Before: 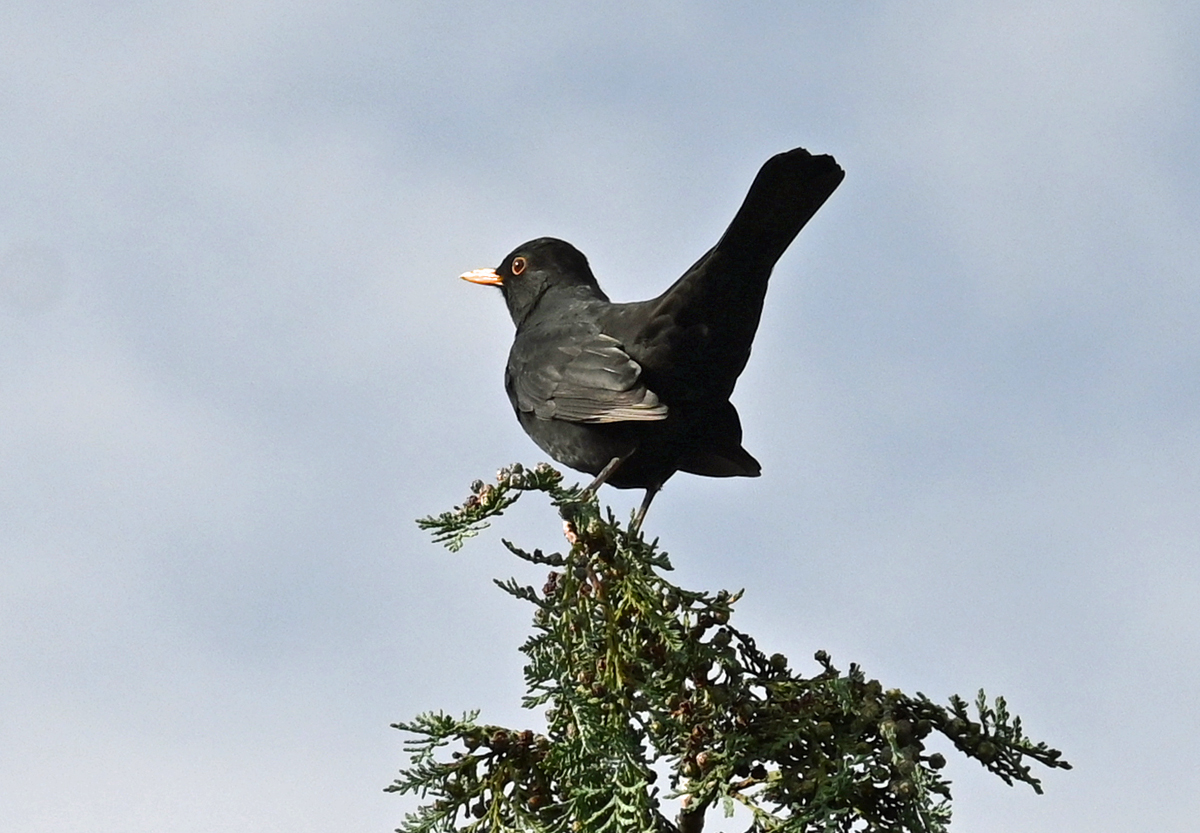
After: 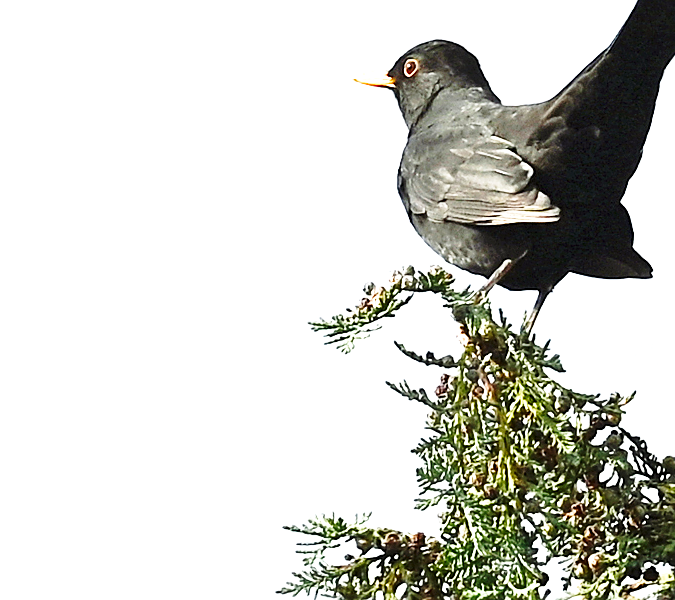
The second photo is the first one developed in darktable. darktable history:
sharpen: on, module defaults
crop: left 9.04%, top 23.78%, right 34.649%, bottom 4.155%
base curve: curves: ch0 [(0, 0) (0.028, 0.03) (0.121, 0.232) (0.46, 0.748) (0.859, 0.968) (1, 1)], preserve colors none
exposure: black level correction 0, exposure 1.2 EV, compensate highlight preservation false
